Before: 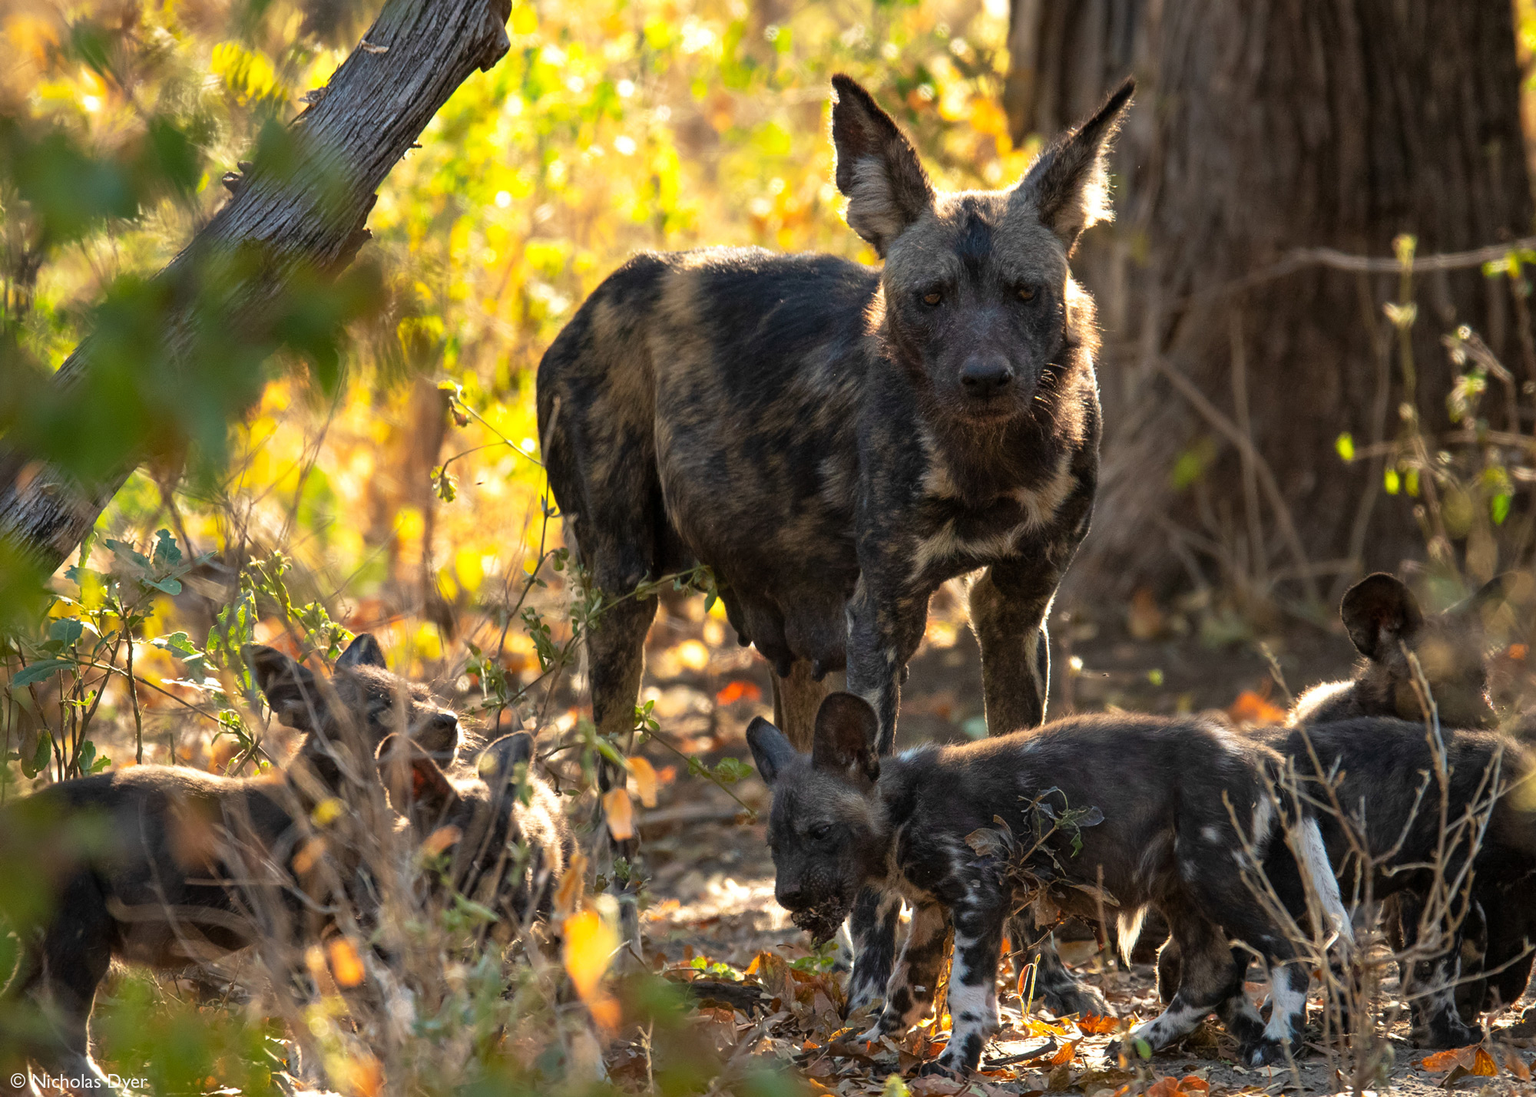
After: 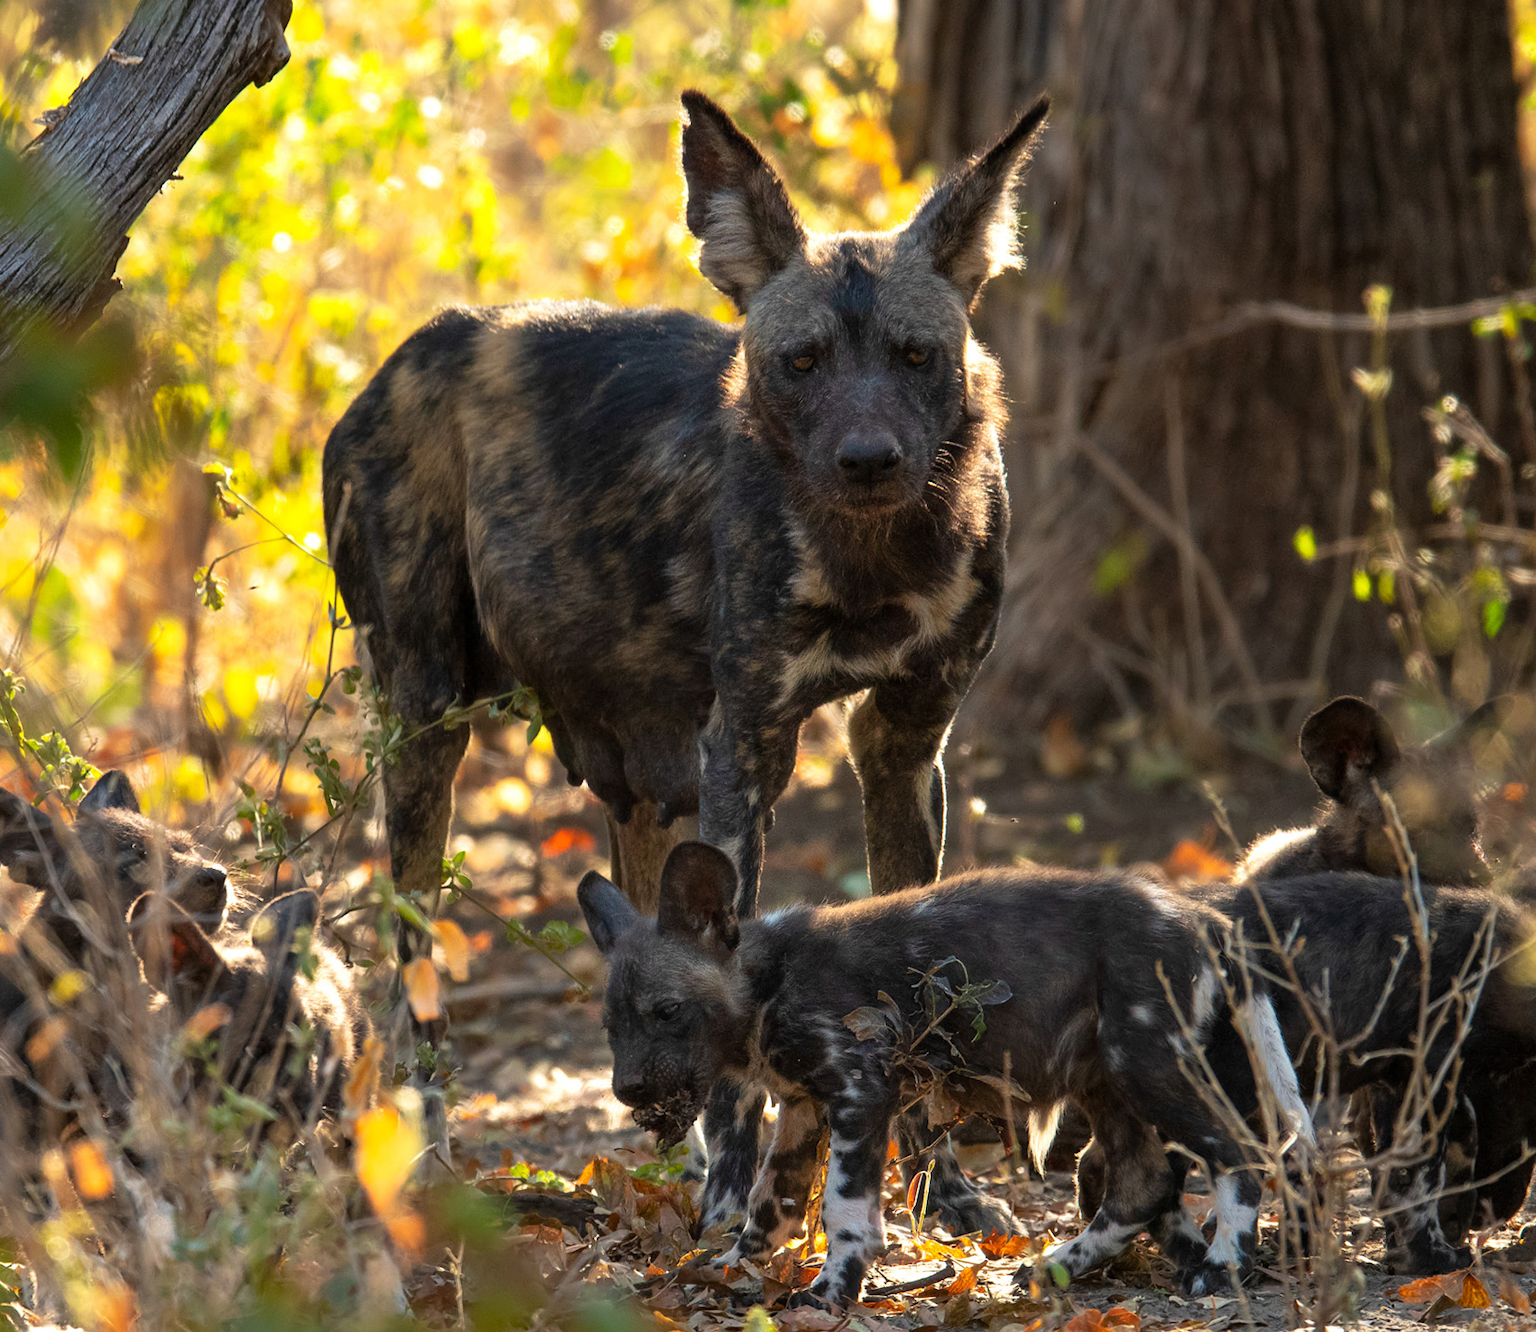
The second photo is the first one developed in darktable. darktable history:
crop: left 17.675%, bottom 0.018%
